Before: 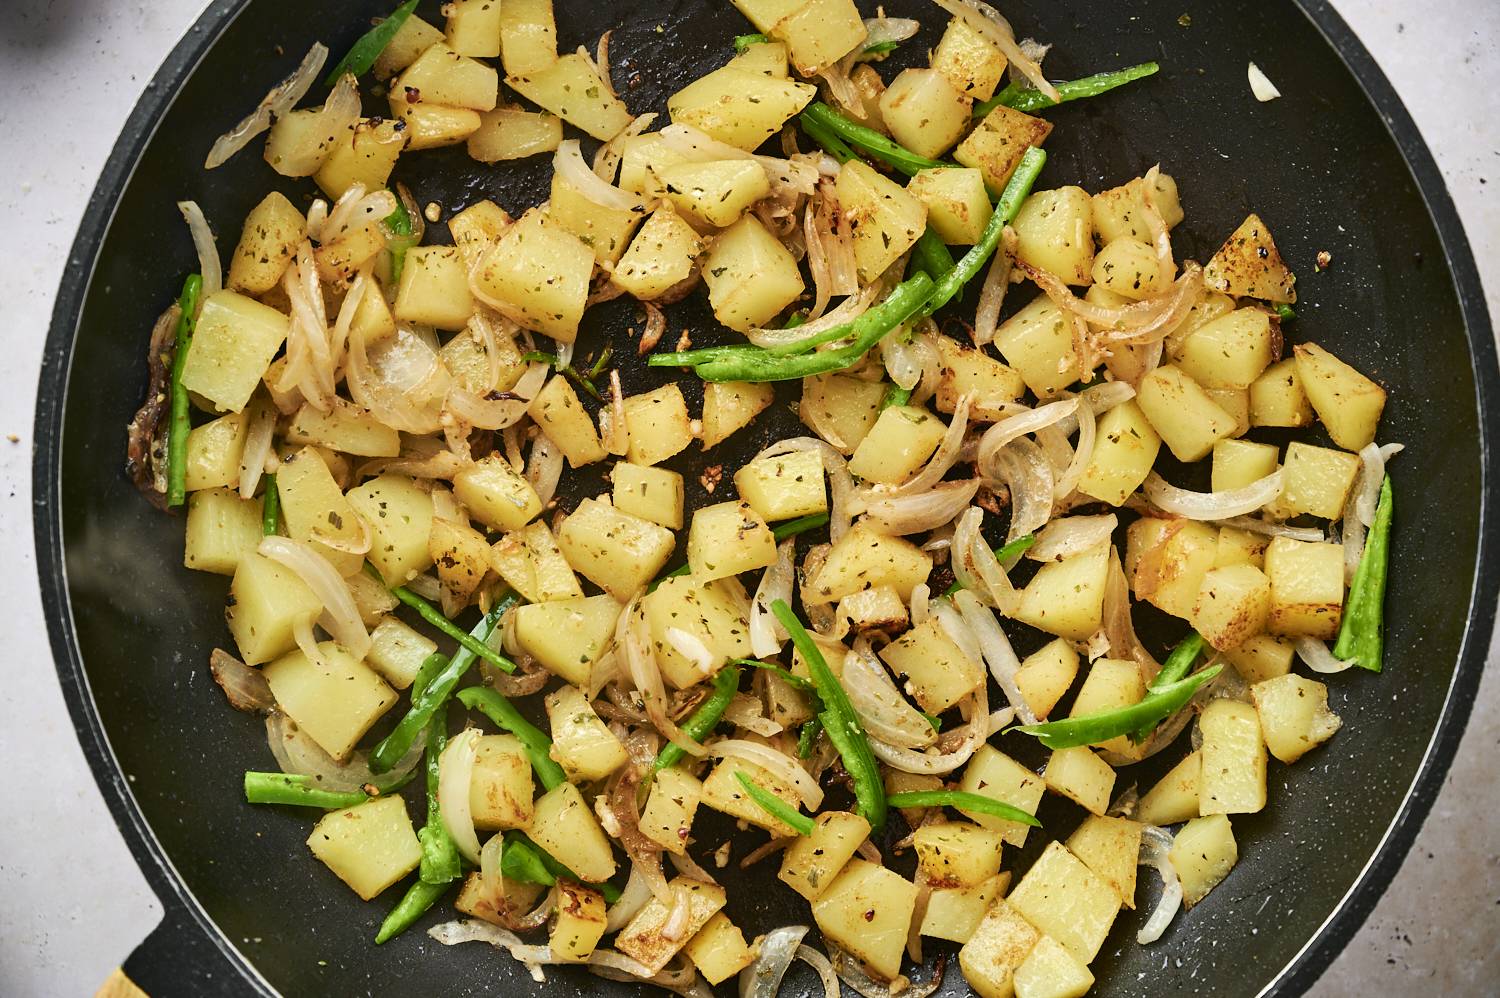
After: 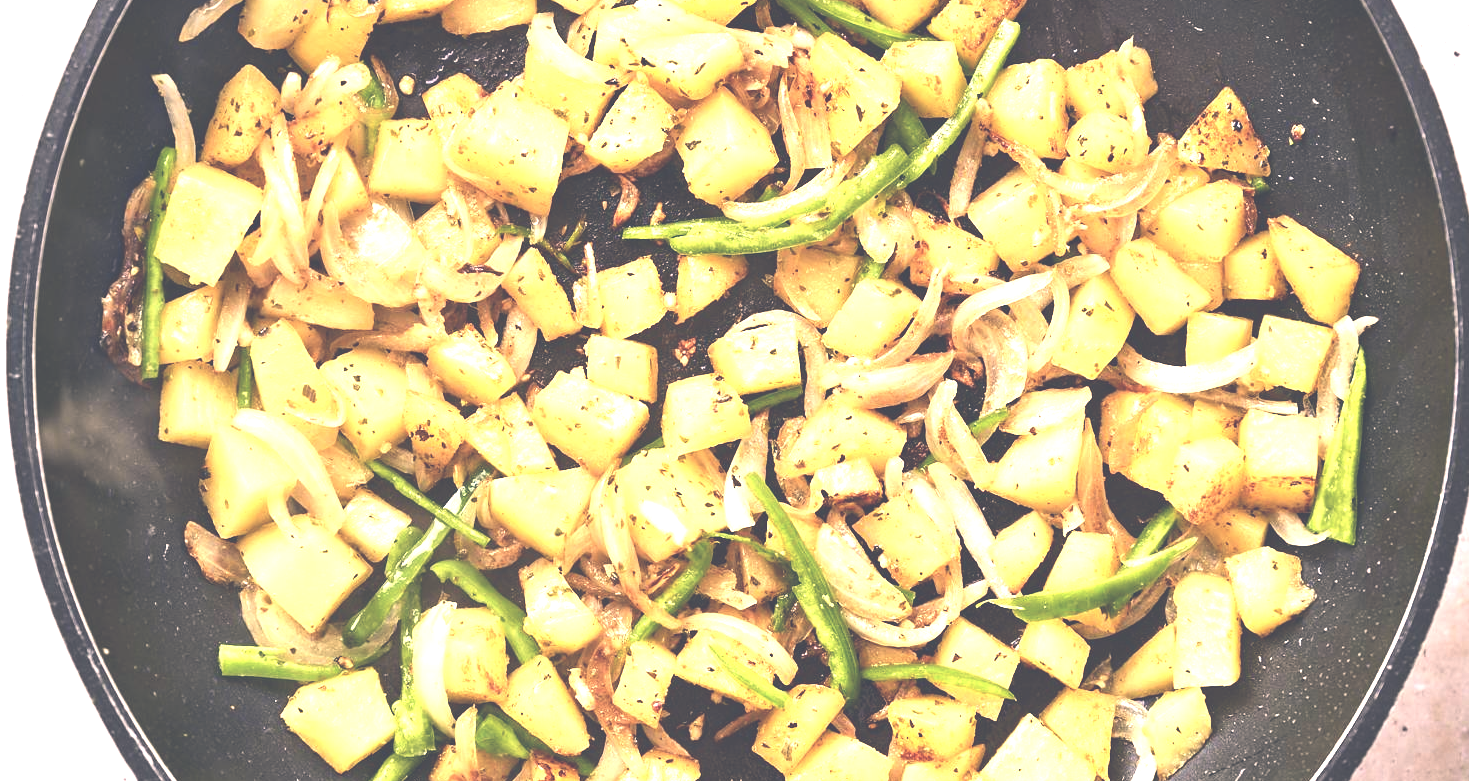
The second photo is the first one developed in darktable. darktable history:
exposure: black level correction -0.023, exposure 1.395 EV, compensate highlight preservation false
crop and rotate: left 1.803%, top 12.763%, right 0.21%, bottom 8.947%
color correction: highlights a* 14.41, highlights b* 6.05, shadows a* -5.1, shadows b* -15.96, saturation 0.854
